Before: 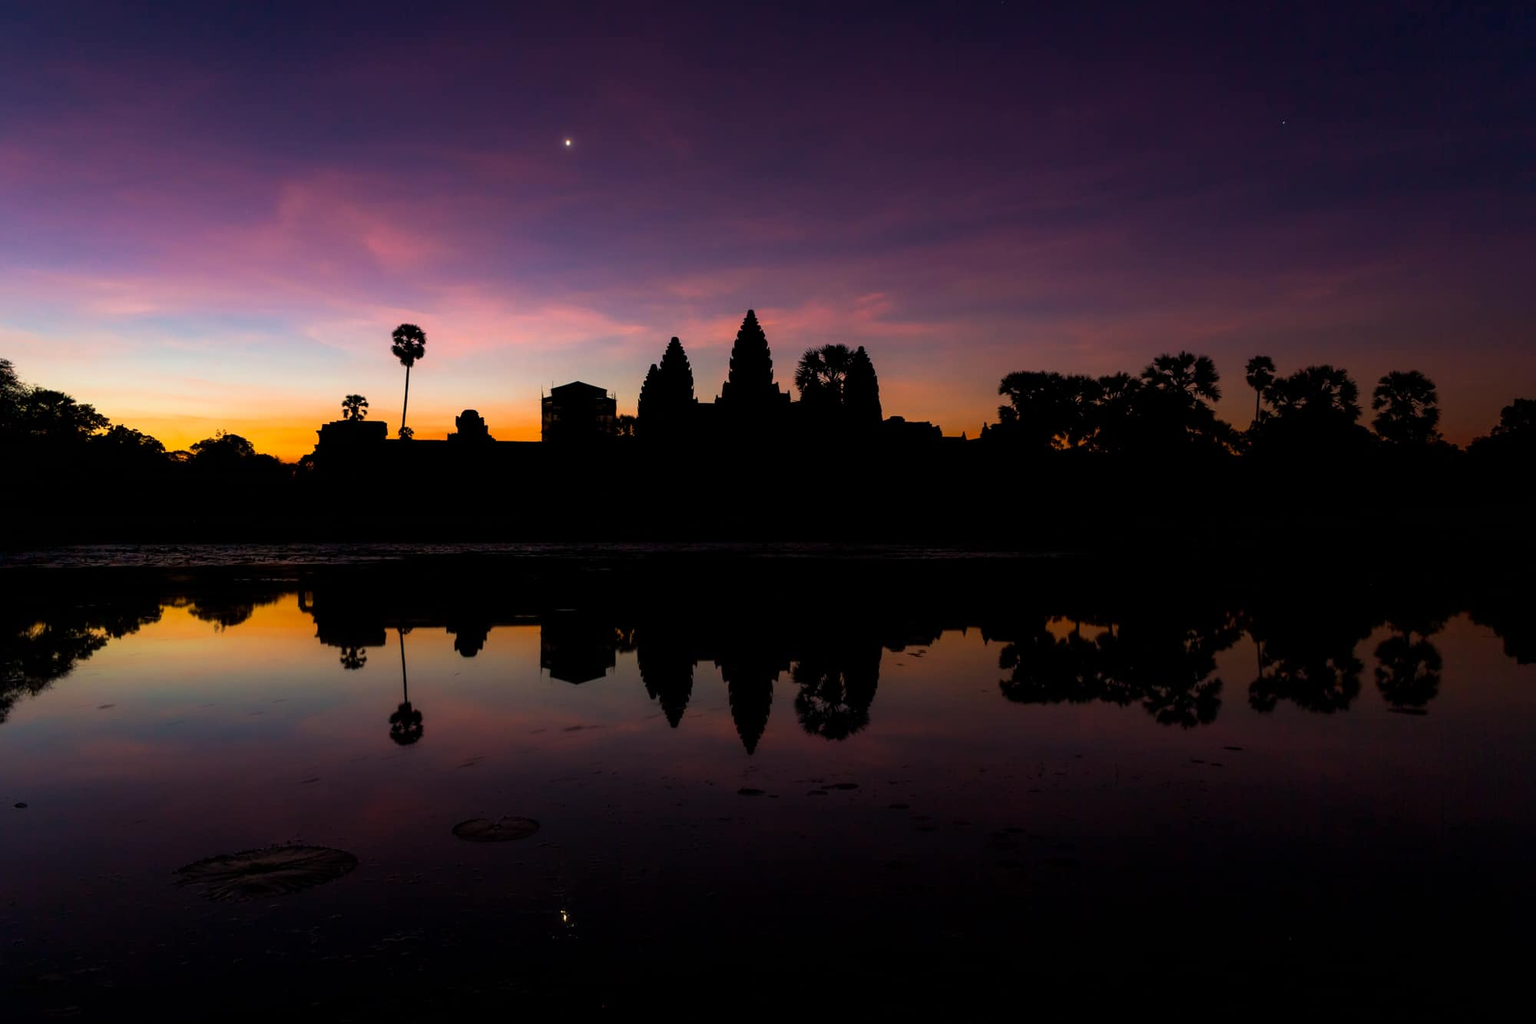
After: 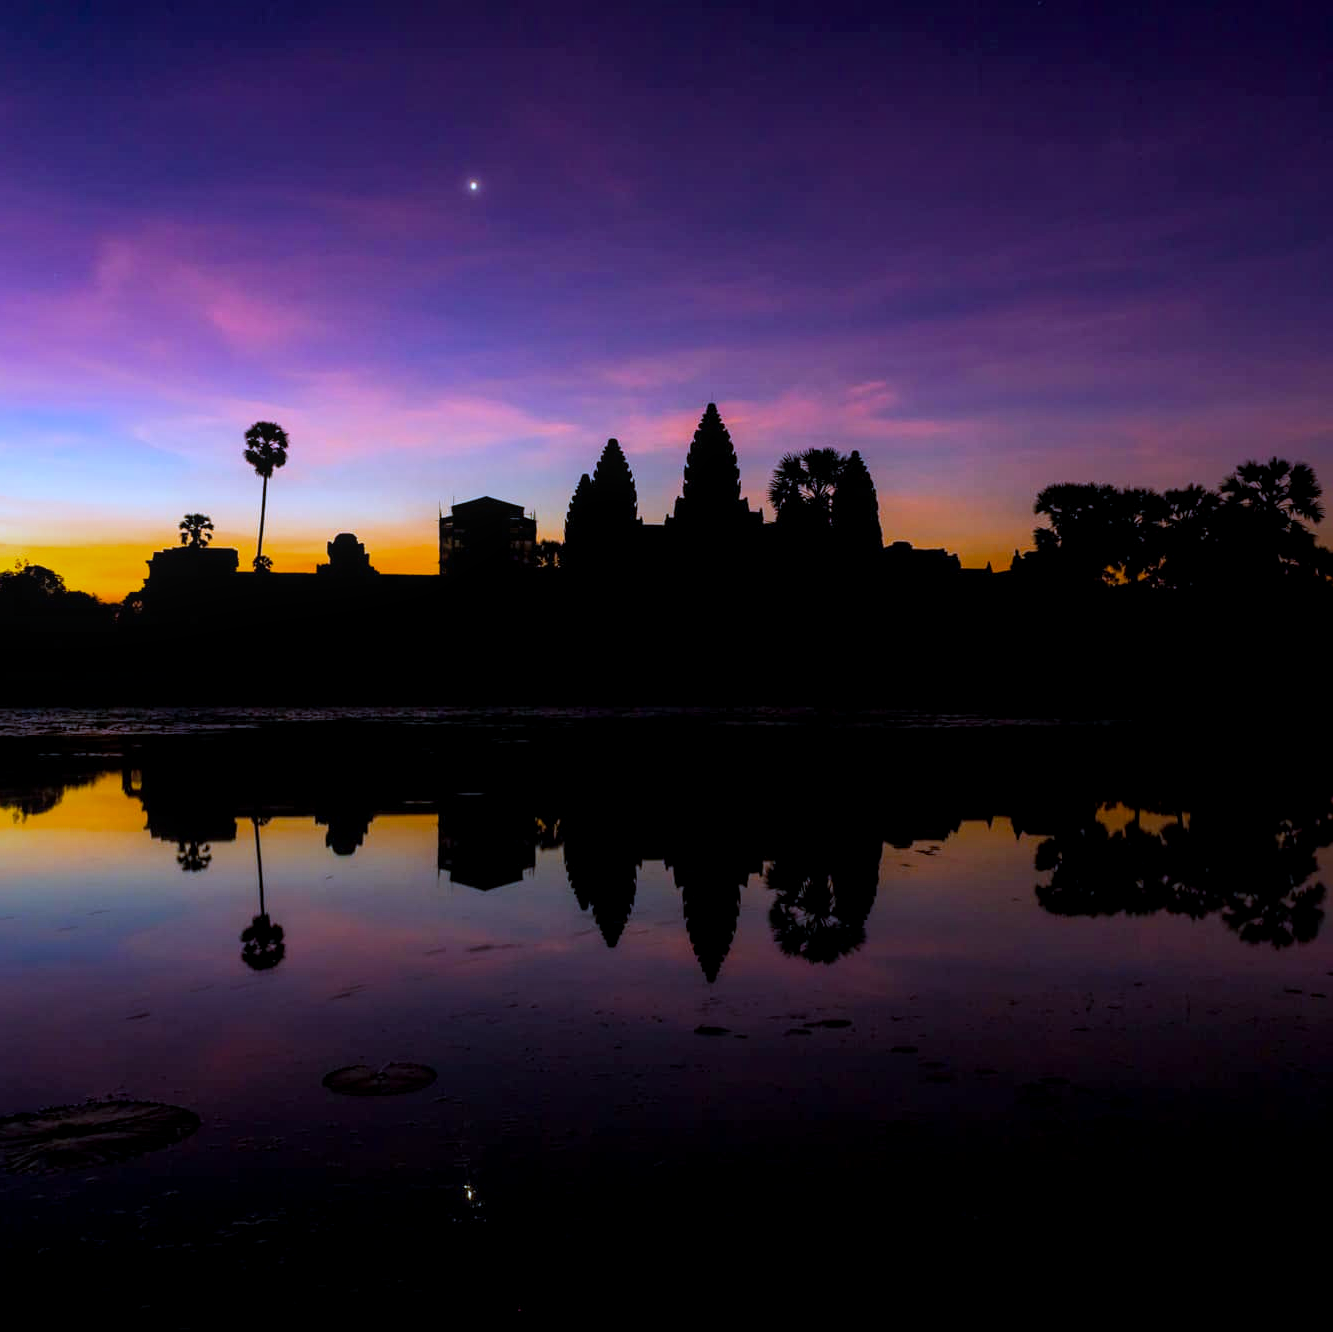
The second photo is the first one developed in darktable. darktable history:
crop and rotate: left 13.342%, right 19.991%
white balance: red 0.871, blue 1.249
color balance rgb: perceptual saturation grading › global saturation 25%, perceptual brilliance grading › mid-tones 10%, perceptual brilliance grading › shadows 15%, global vibrance 20%
exposure: exposure -0.153 EV, compensate highlight preservation false
local contrast: highlights 99%, shadows 86%, detail 160%, midtone range 0.2
